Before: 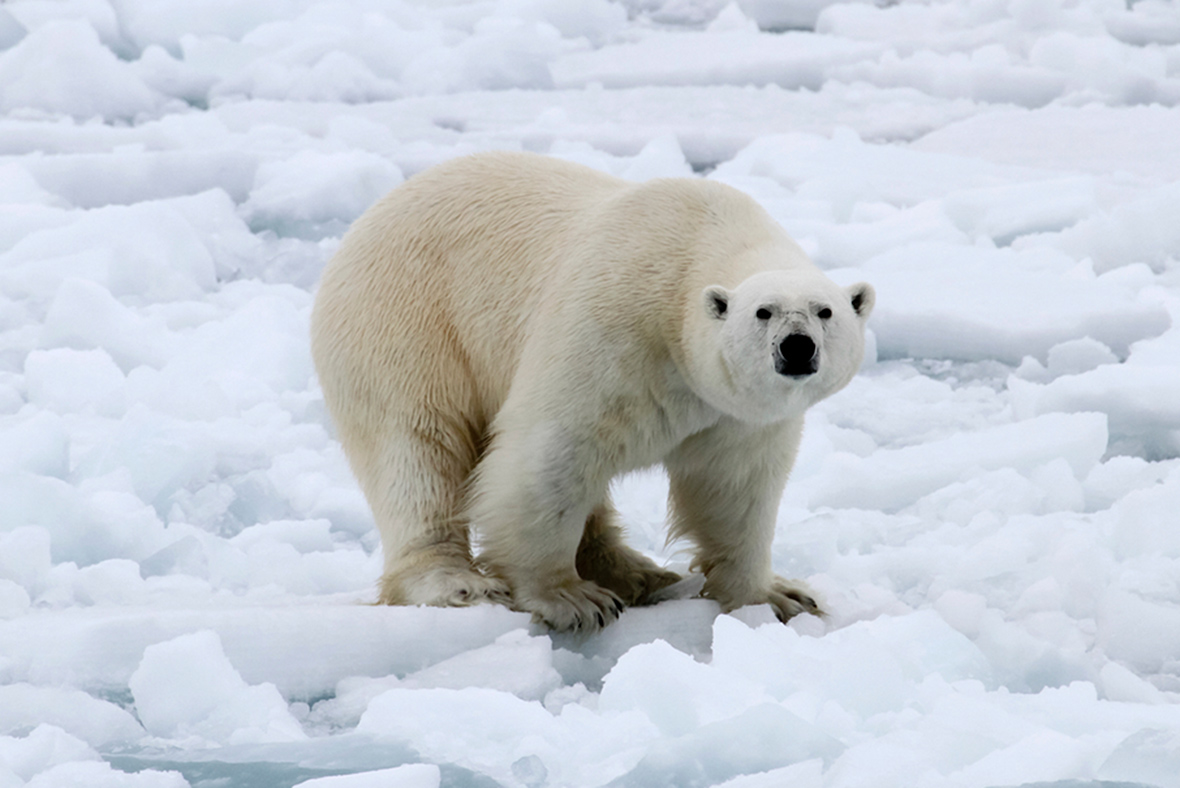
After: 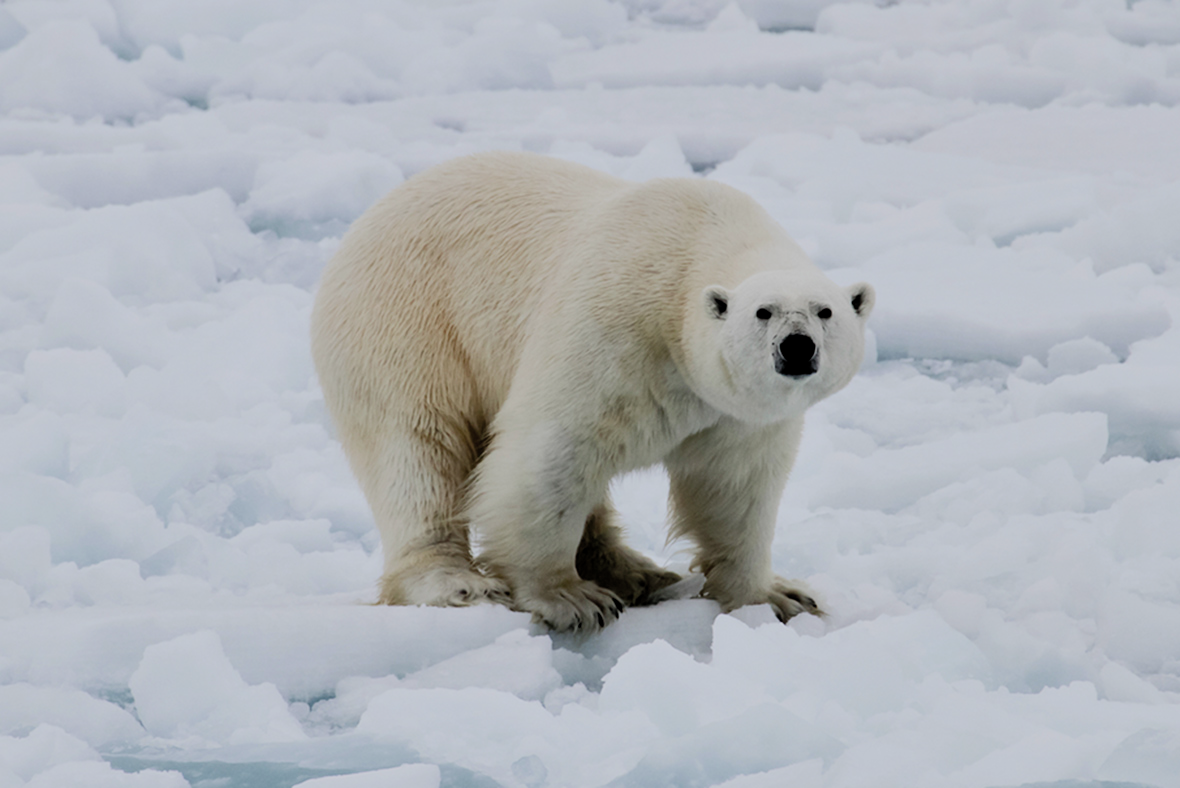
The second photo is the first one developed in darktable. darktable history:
local contrast: mode bilateral grid, contrast 19, coarseness 49, detail 119%, midtone range 0.2
filmic rgb: black relative exposure -7.65 EV, white relative exposure 4.56 EV, hardness 3.61, color science v5 (2021), contrast in shadows safe, contrast in highlights safe
color zones: curves: ch0 [(0.068, 0.464) (0.25, 0.5) (0.48, 0.508) (0.75, 0.536) (0.886, 0.476) (0.967, 0.456)]; ch1 [(0.066, 0.456) (0.25, 0.5) (0.616, 0.508) (0.746, 0.56) (0.934, 0.444)]
